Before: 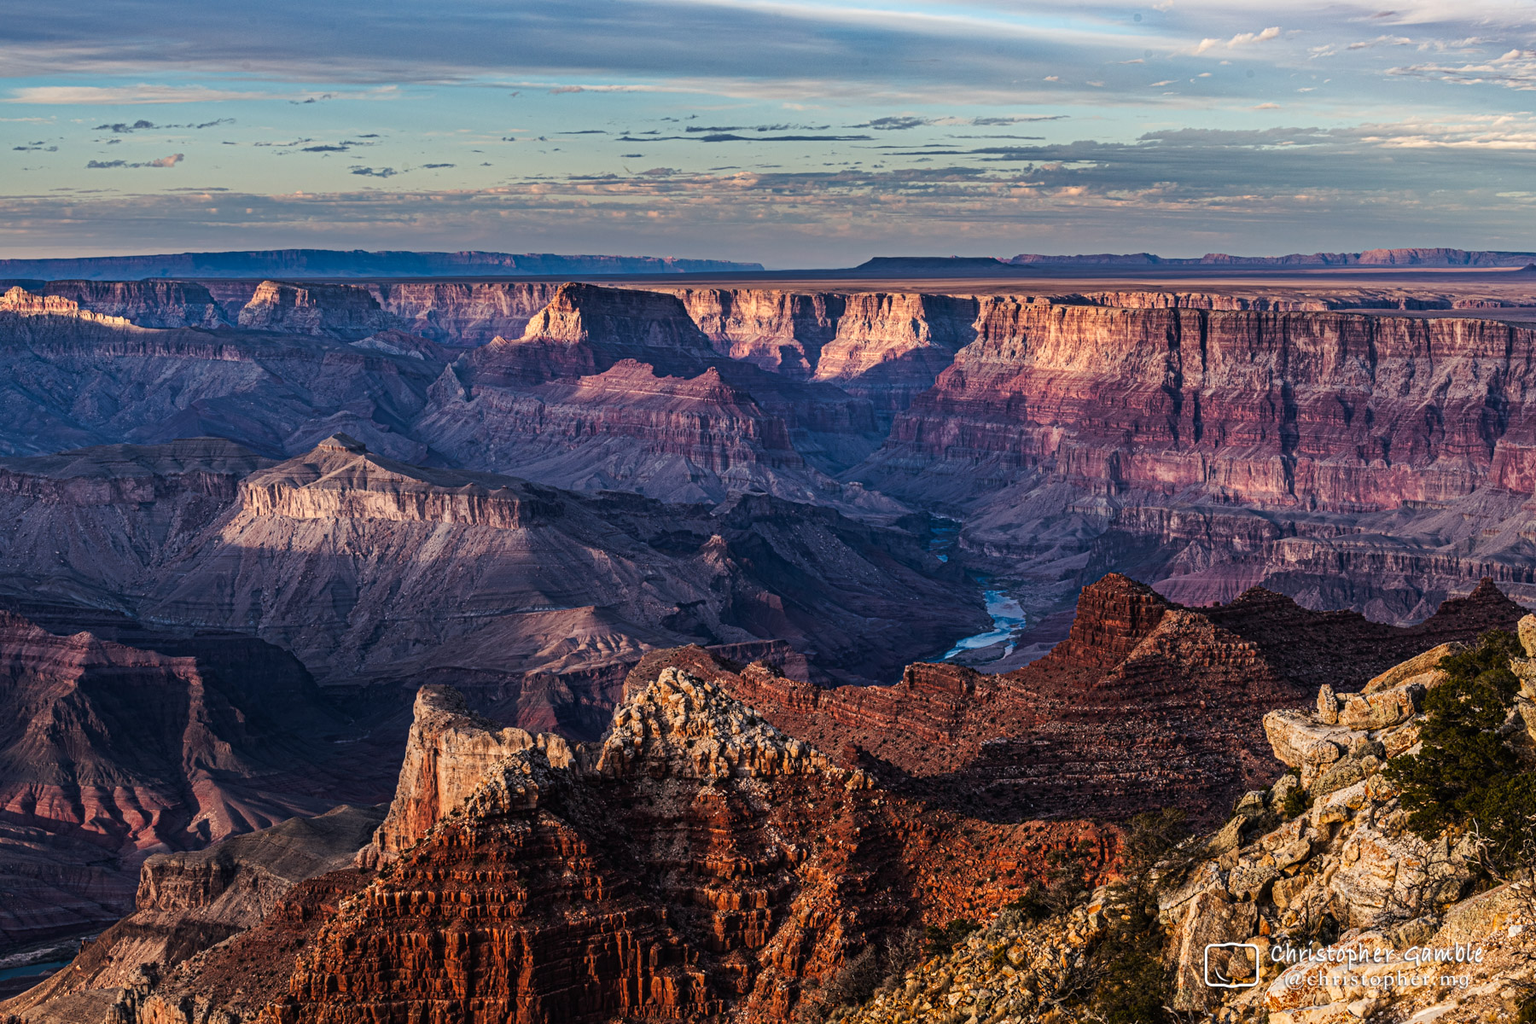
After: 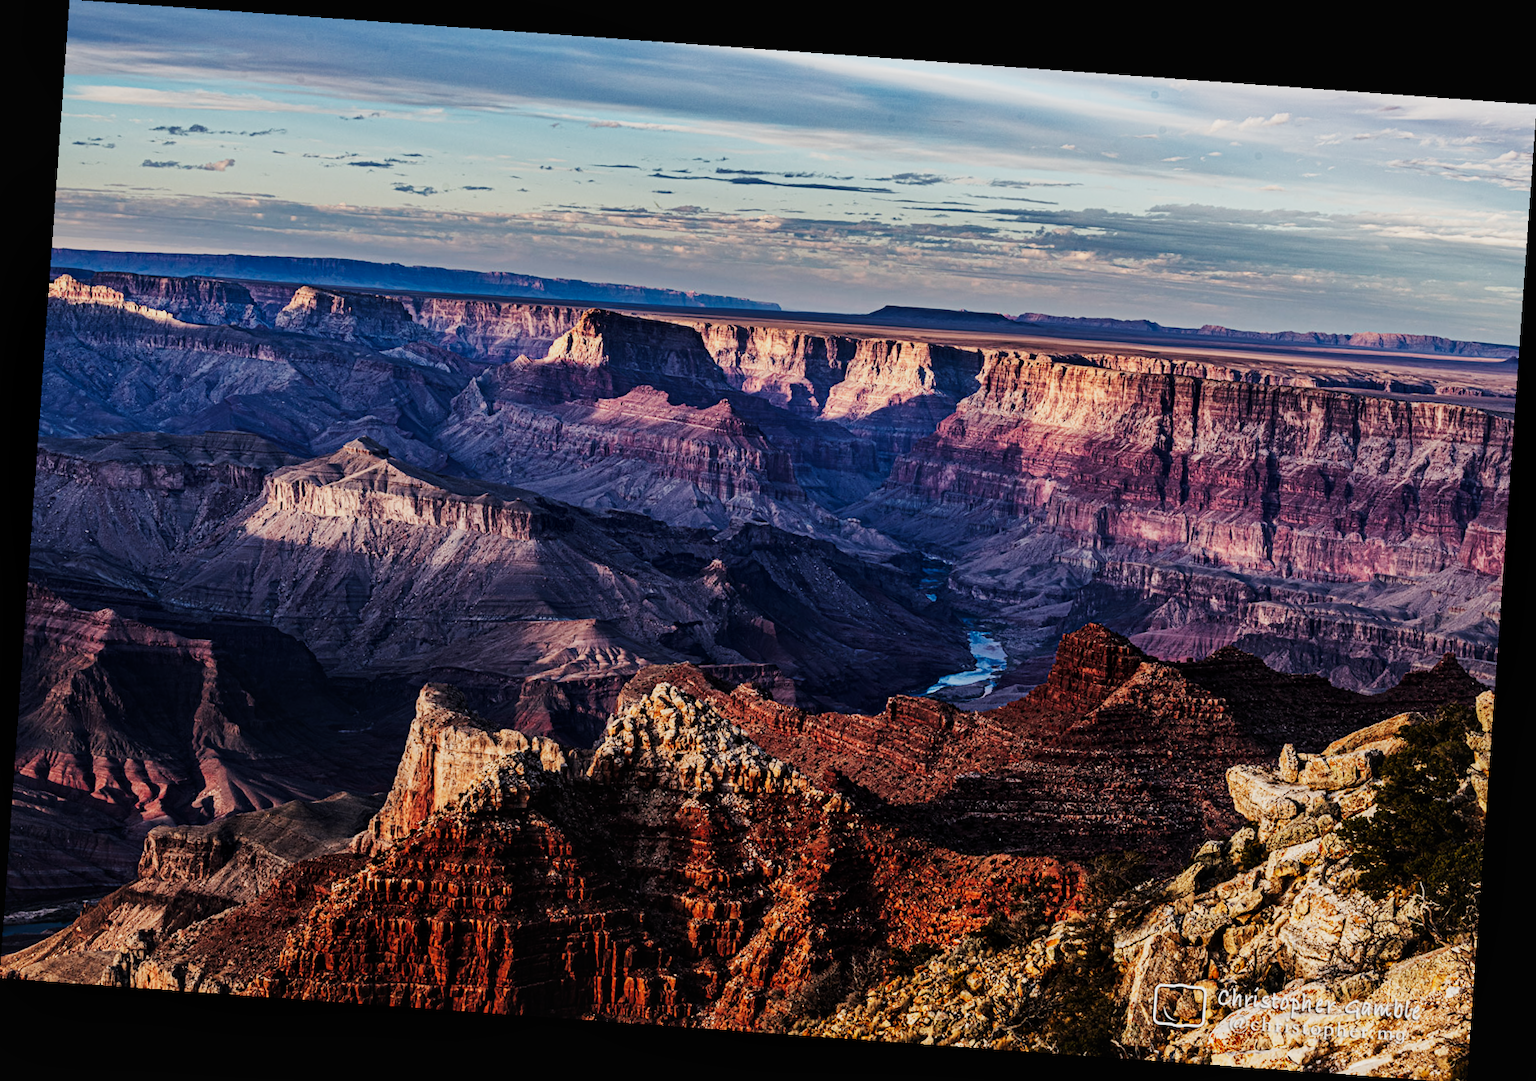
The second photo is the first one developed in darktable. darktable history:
sigmoid: contrast 1.8, skew -0.2, preserve hue 0%, red attenuation 0.1, red rotation 0.035, green attenuation 0.1, green rotation -0.017, blue attenuation 0.15, blue rotation -0.052, base primaries Rec2020
color balance: input saturation 99%
local contrast: mode bilateral grid, contrast 20, coarseness 50, detail 120%, midtone range 0.2
exposure: black level correction -0.008, exposure 0.067 EV, compensate highlight preservation false
rotate and perspective: rotation 4.1°, automatic cropping off
